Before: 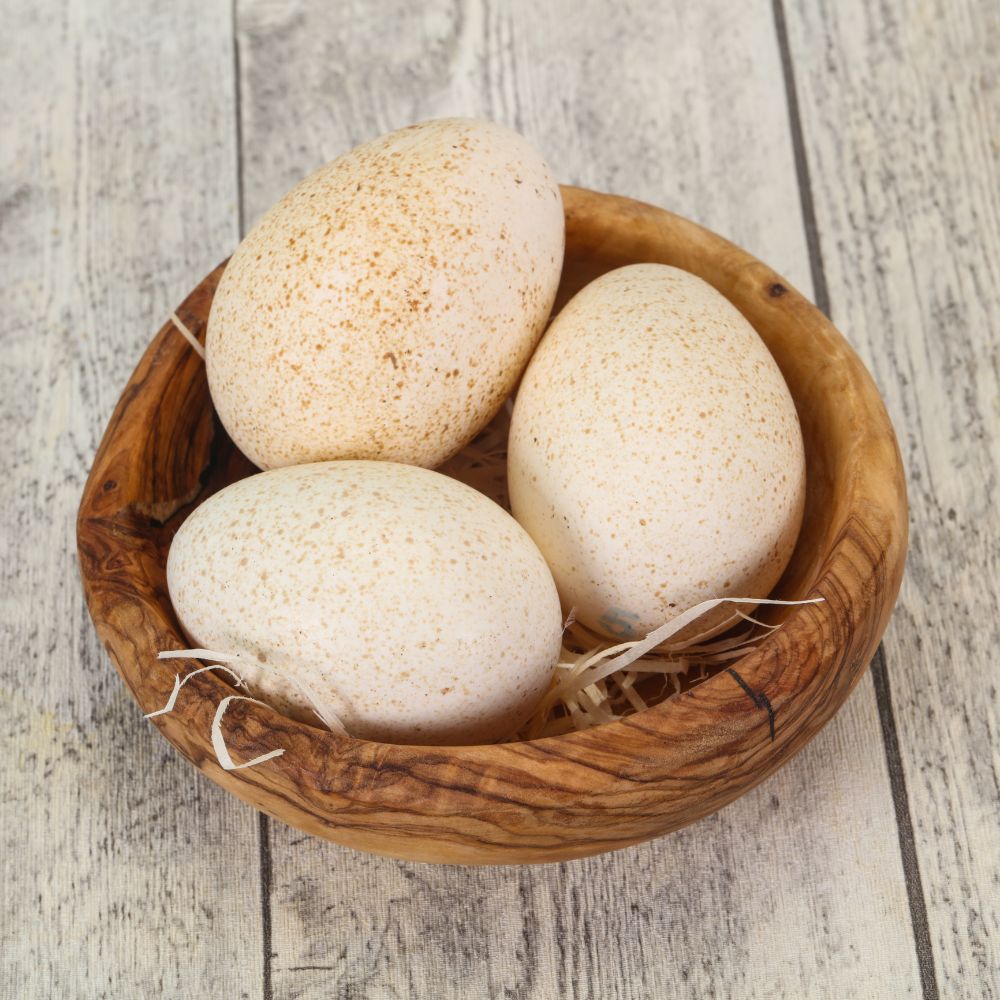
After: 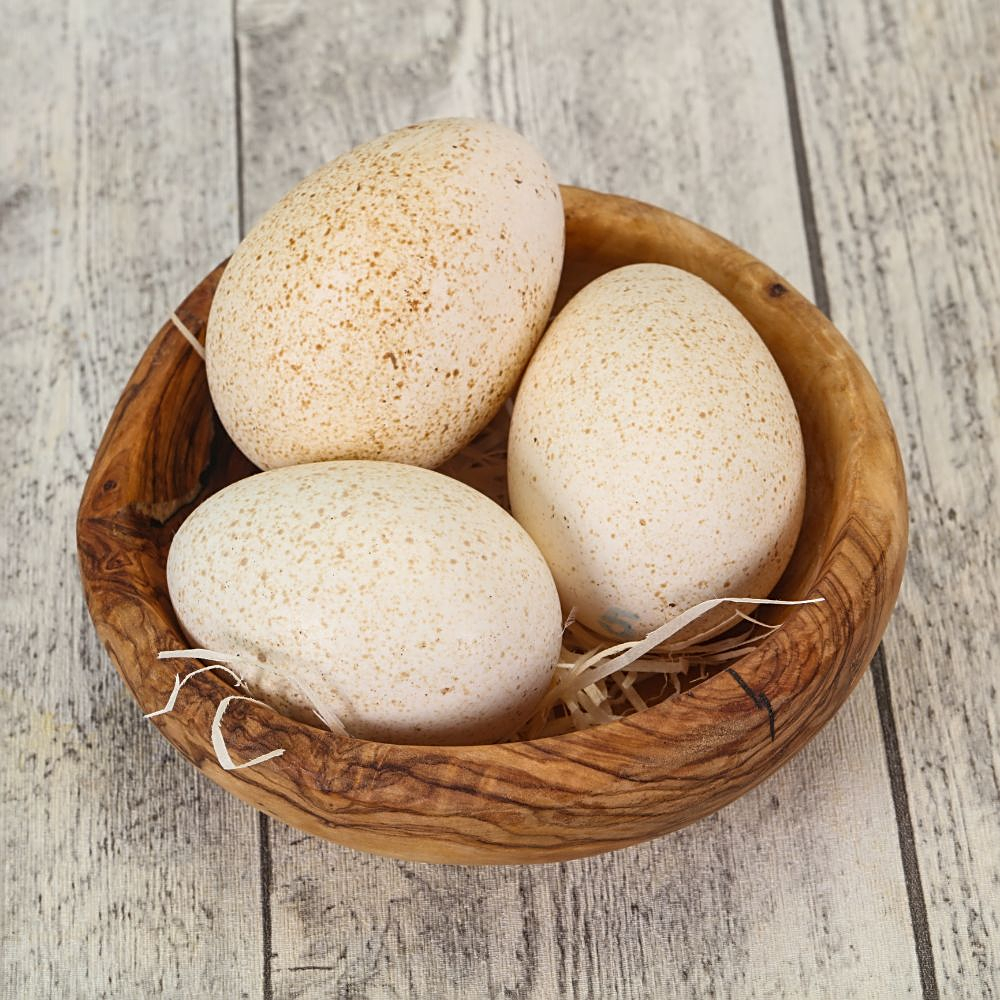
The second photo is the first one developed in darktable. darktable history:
sharpen: radius 1.967
shadows and highlights: shadows 37.27, highlights -28.18, soften with gaussian
